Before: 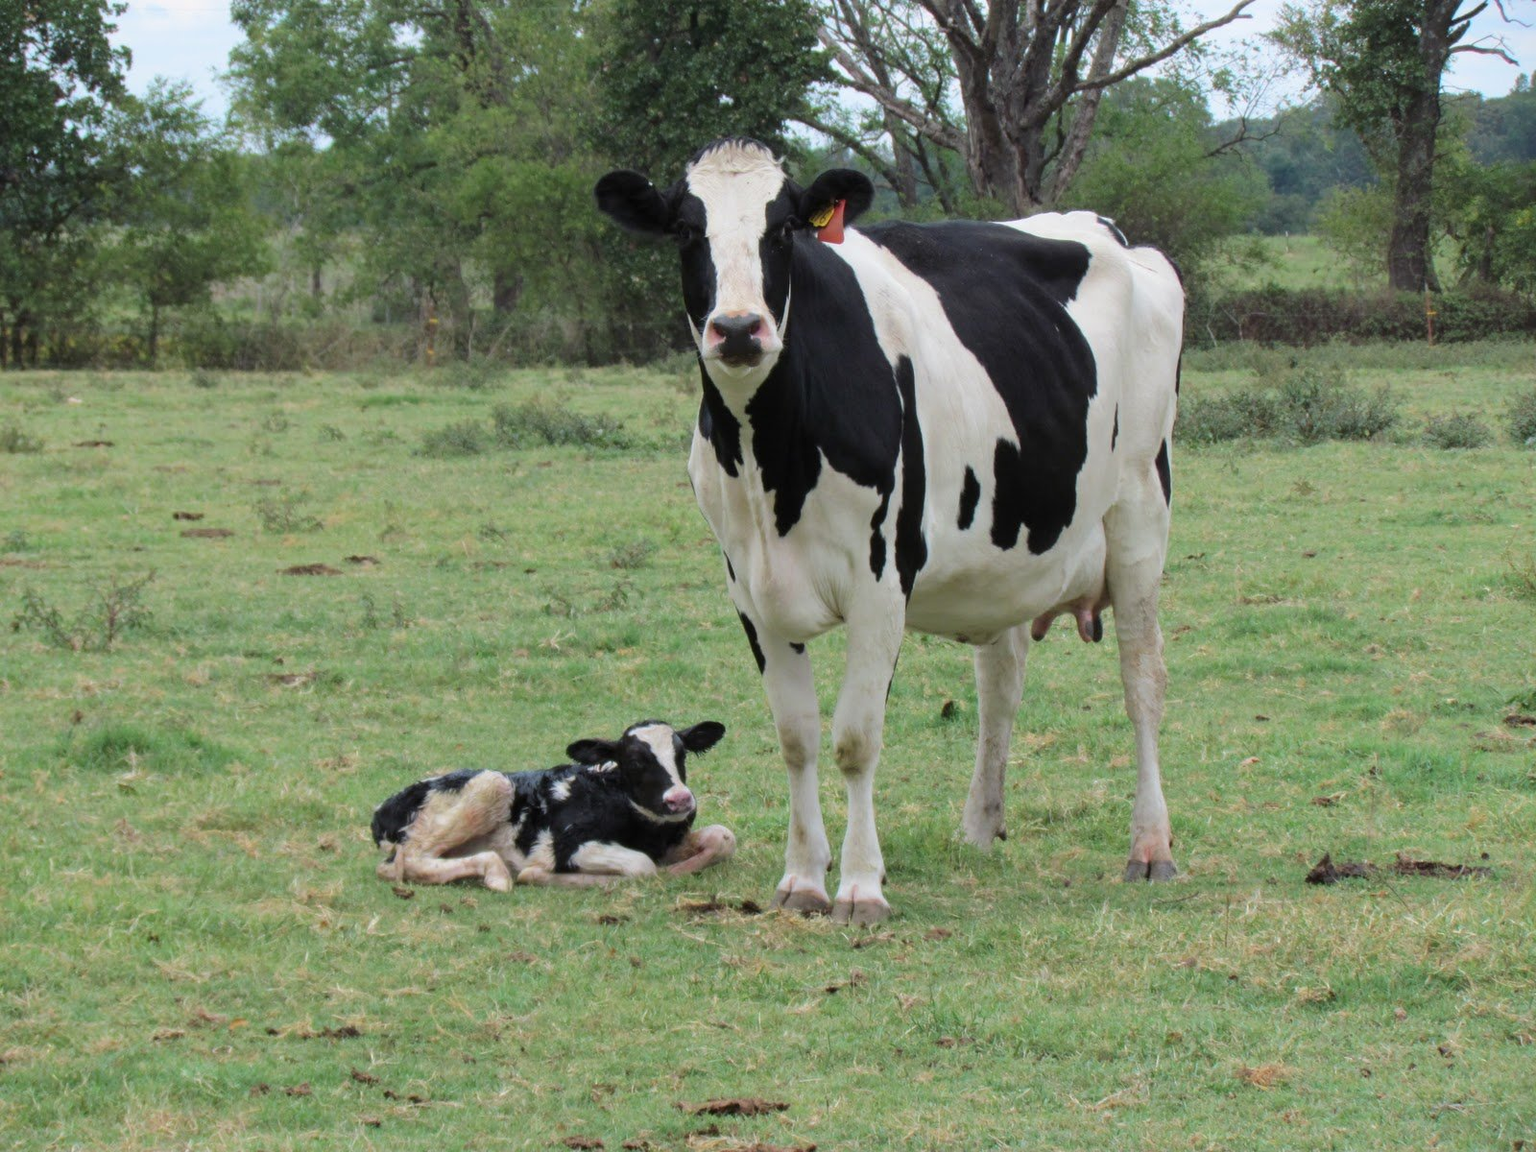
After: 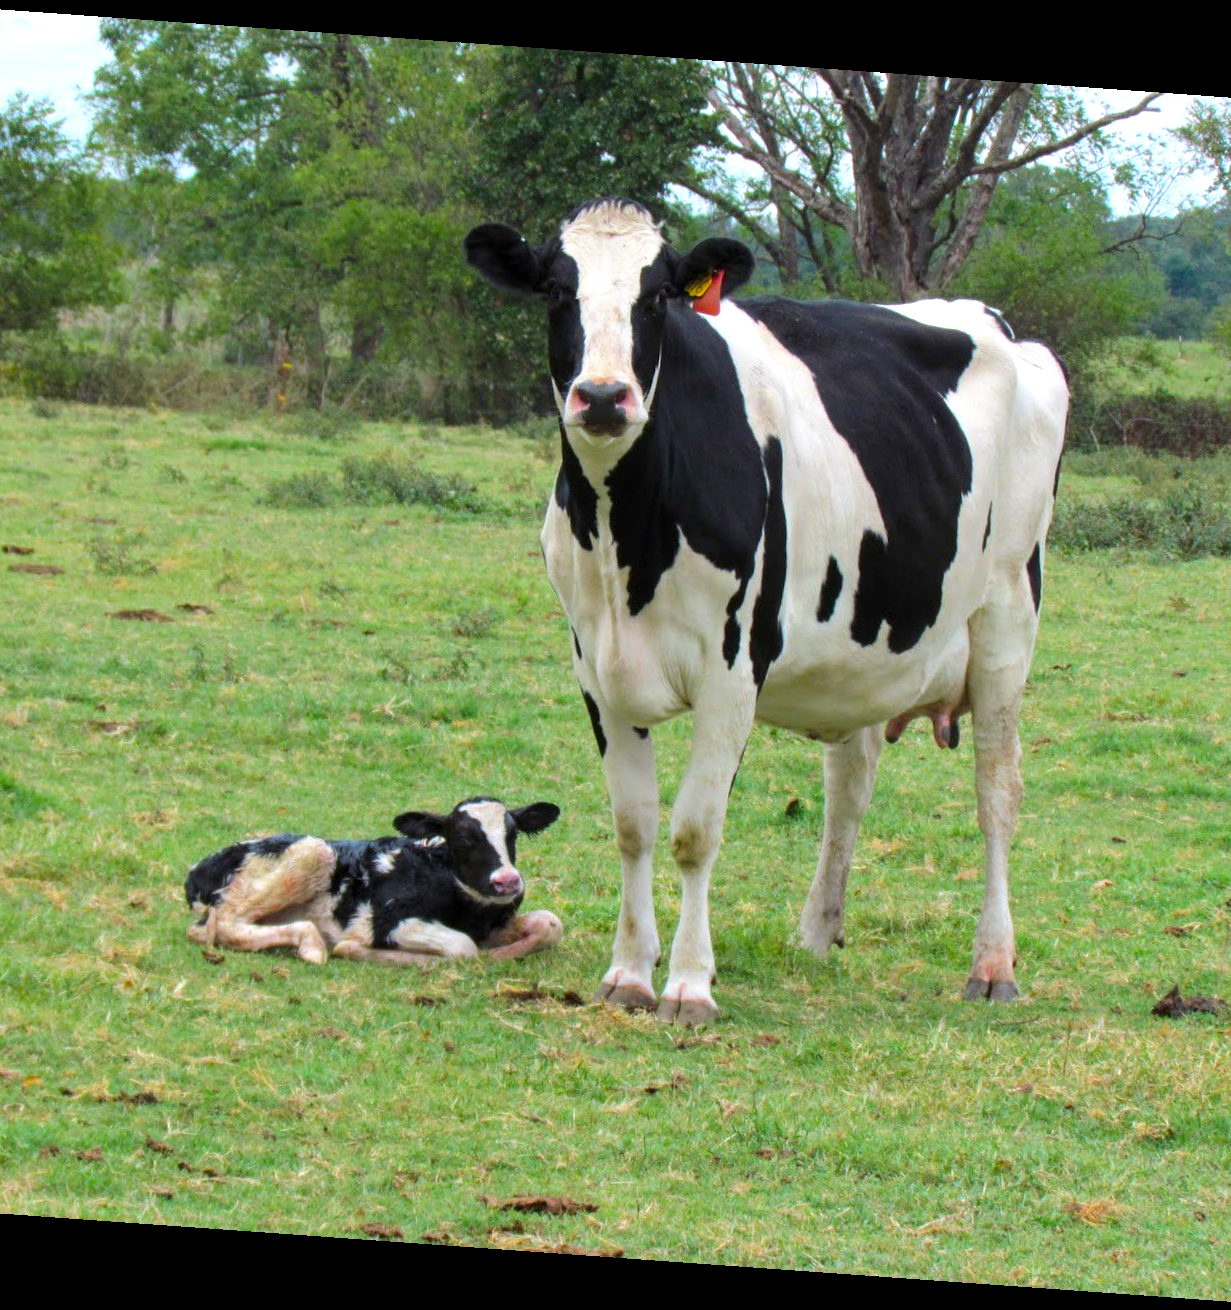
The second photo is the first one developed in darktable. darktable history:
color balance rgb: perceptual saturation grading › global saturation 36%, perceptual brilliance grading › global brilliance 10%, global vibrance 20%
crop: left 13.443%, right 13.31%
local contrast: highlights 100%, shadows 100%, detail 120%, midtone range 0.2
rotate and perspective: rotation 4.1°, automatic cropping off
